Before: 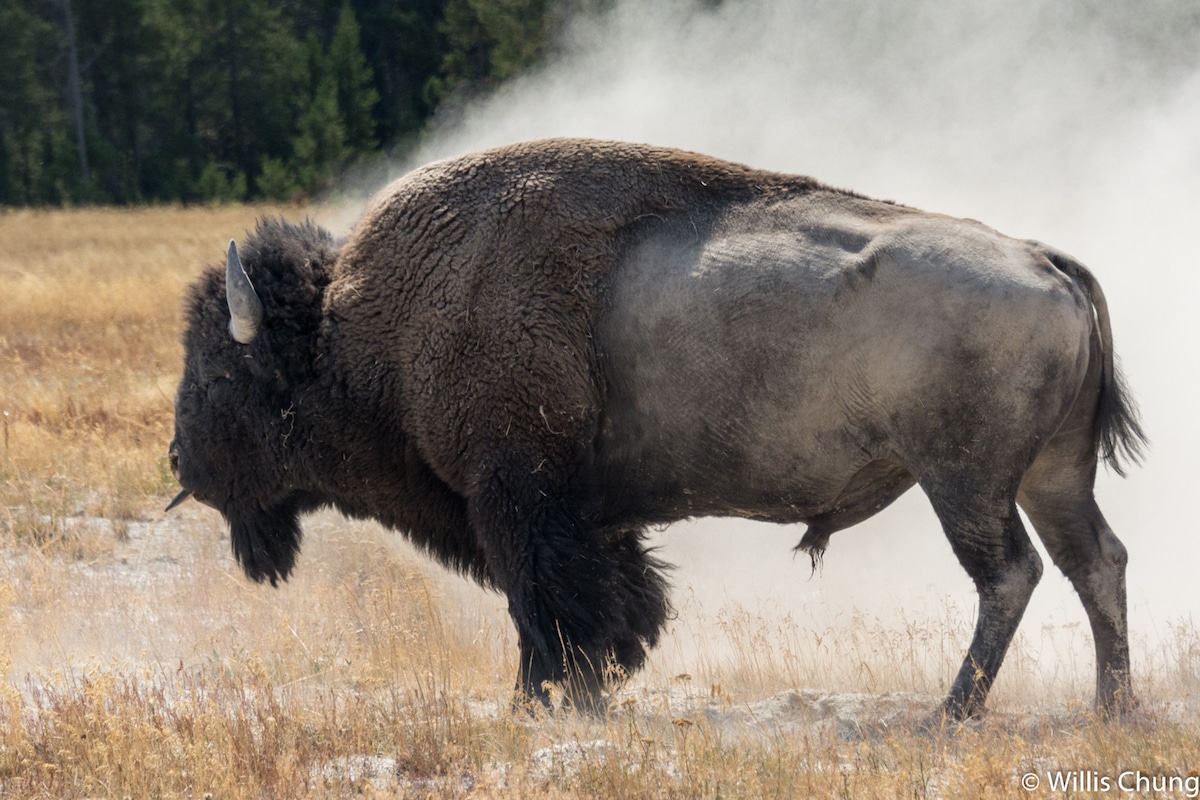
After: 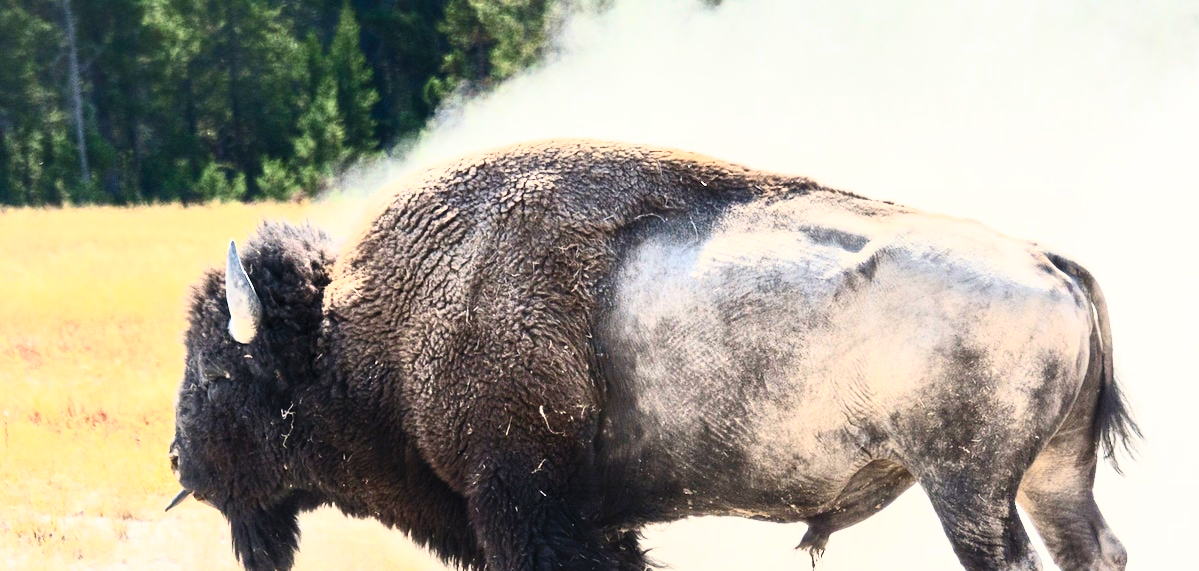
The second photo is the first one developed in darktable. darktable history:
contrast brightness saturation: contrast 0.816, brightness 0.6, saturation 0.585
crop: right 0%, bottom 28.535%
tone equalizer: -7 EV 0.141 EV, -6 EV 0.584 EV, -5 EV 1.12 EV, -4 EV 1.29 EV, -3 EV 1.13 EV, -2 EV 0.6 EV, -1 EV 0.152 EV, mask exposure compensation -0.502 EV
